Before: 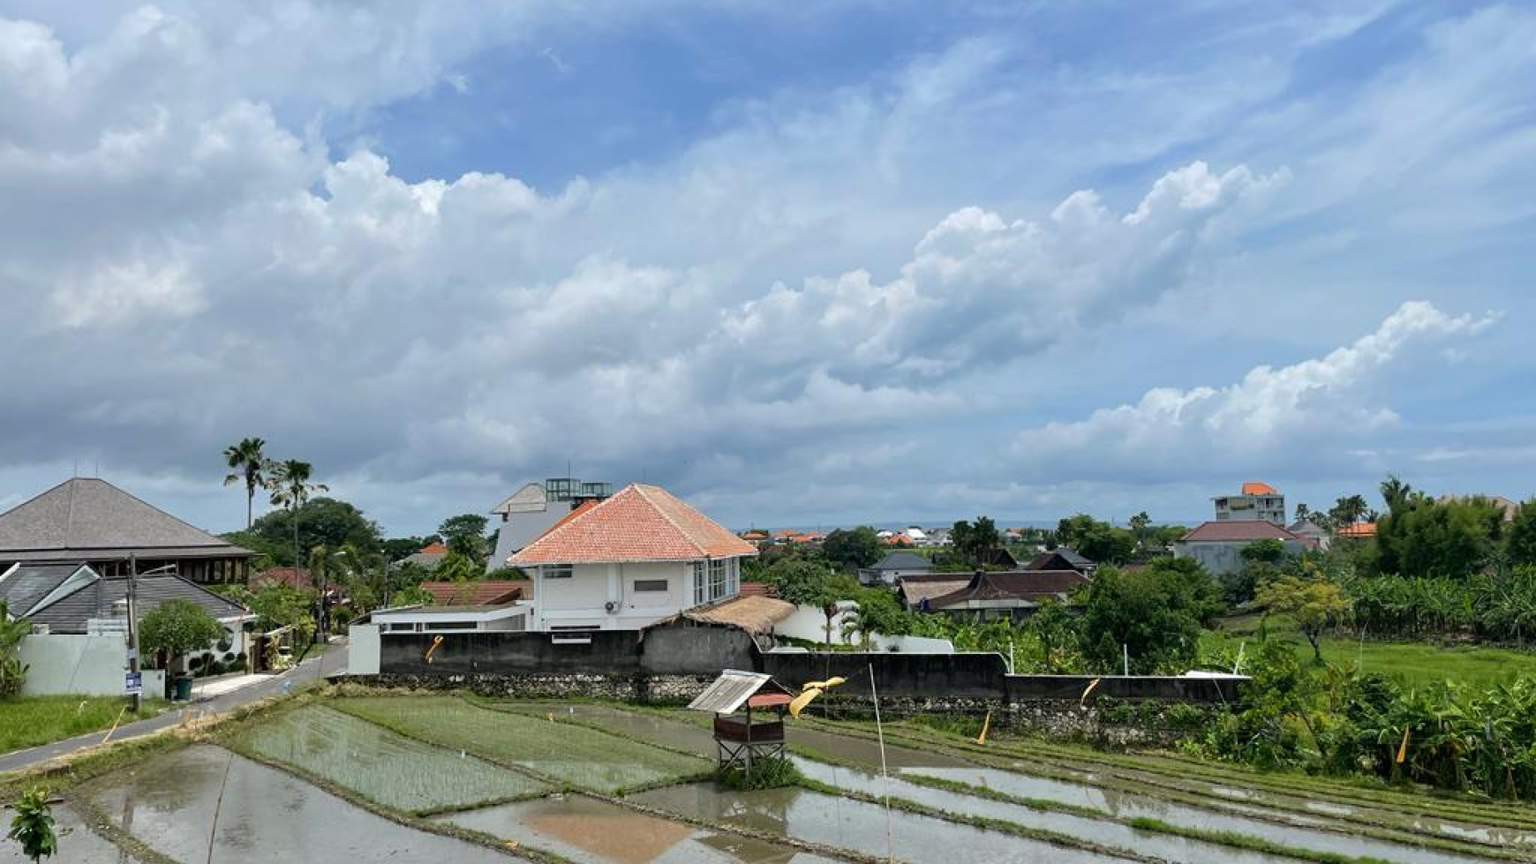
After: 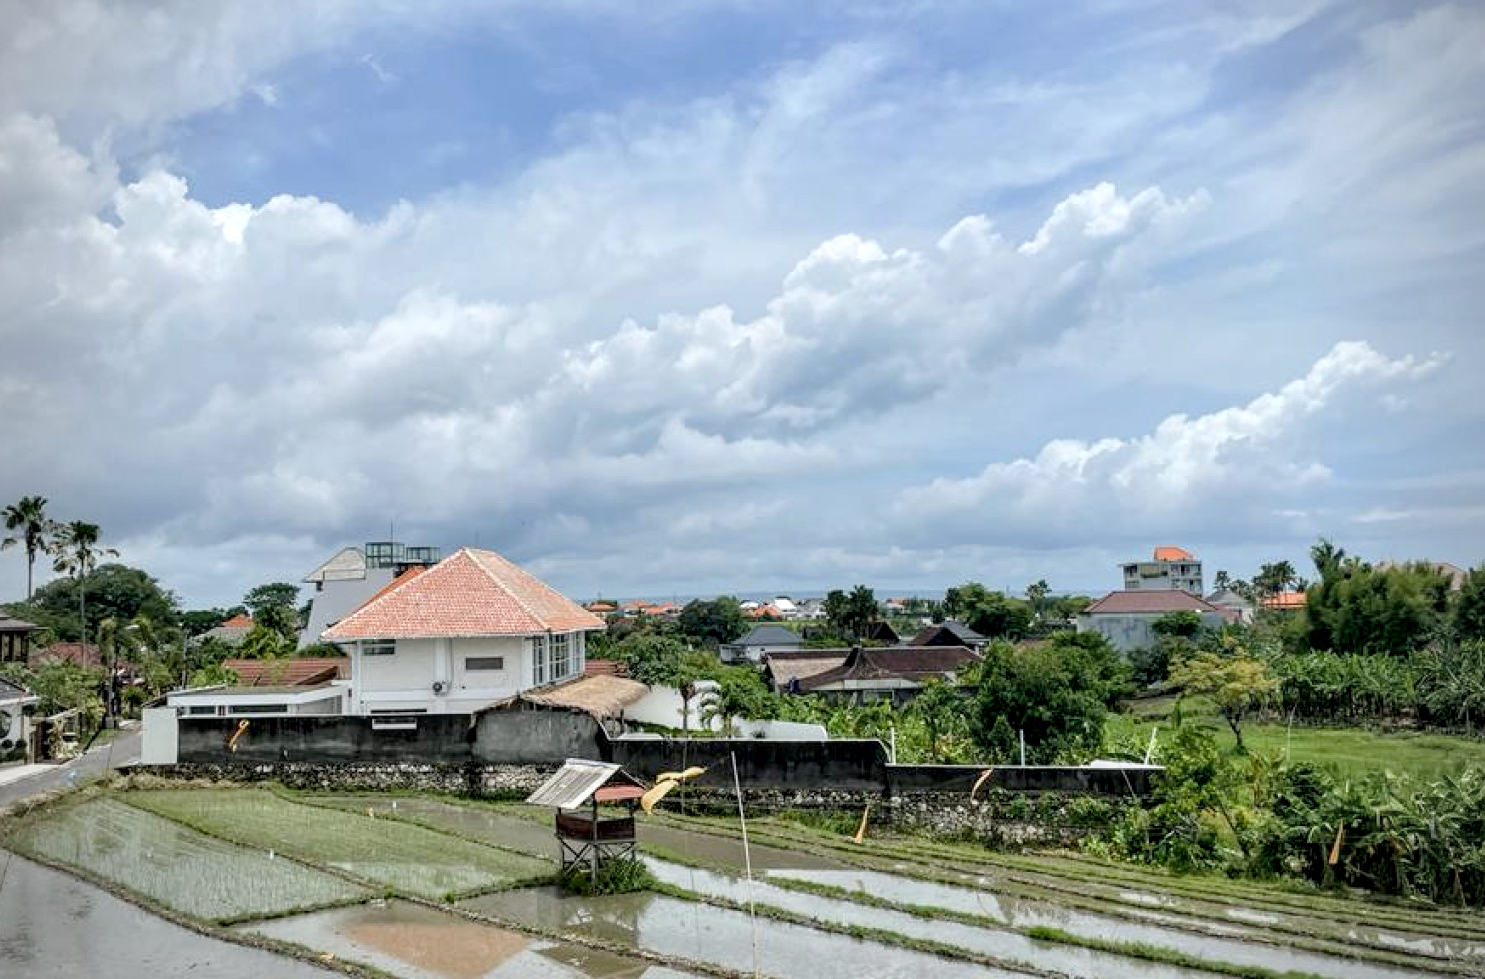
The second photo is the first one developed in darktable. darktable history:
local contrast: detail 130%
exposure: black level correction 0.001, compensate highlight preservation false
tone curve: curves: ch0 [(0, 0) (0.003, 0.022) (0.011, 0.025) (0.025, 0.032) (0.044, 0.055) (0.069, 0.089) (0.1, 0.133) (0.136, 0.18) (0.177, 0.231) (0.224, 0.291) (0.277, 0.35) (0.335, 0.42) (0.399, 0.496) (0.468, 0.561) (0.543, 0.632) (0.623, 0.706) (0.709, 0.783) (0.801, 0.865) (0.898, 0.947) (1, 1)], color space Lab, independent channels, preserve colors none
crop and rotate: left 14.622%
vignetting: unbound false
color balance rgb: linear chroma grading › global chroma 0.812%, perceptual saturation grading › global saturation 0.092%, perceptual saturation grading › highlights -31.806%, perceptual saturation grading › mid-tones 5.824%, perceptual saturation grading › shadows 17.162%
